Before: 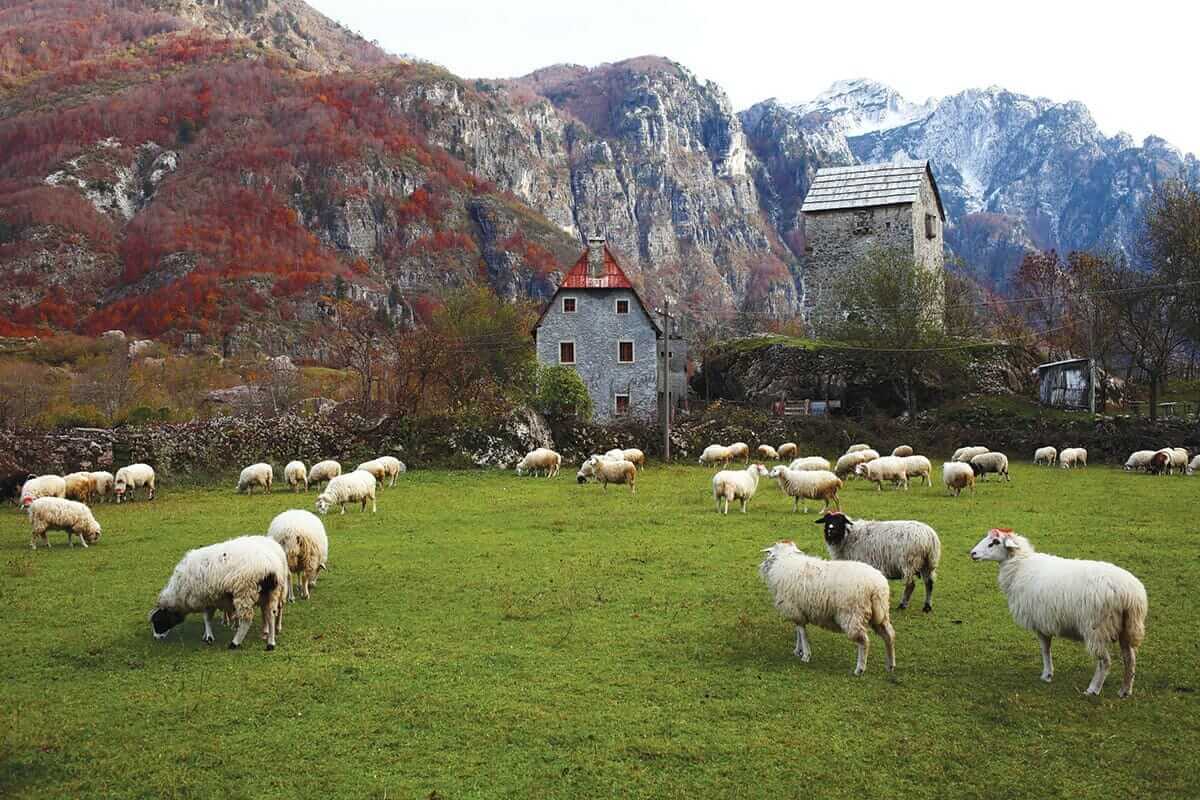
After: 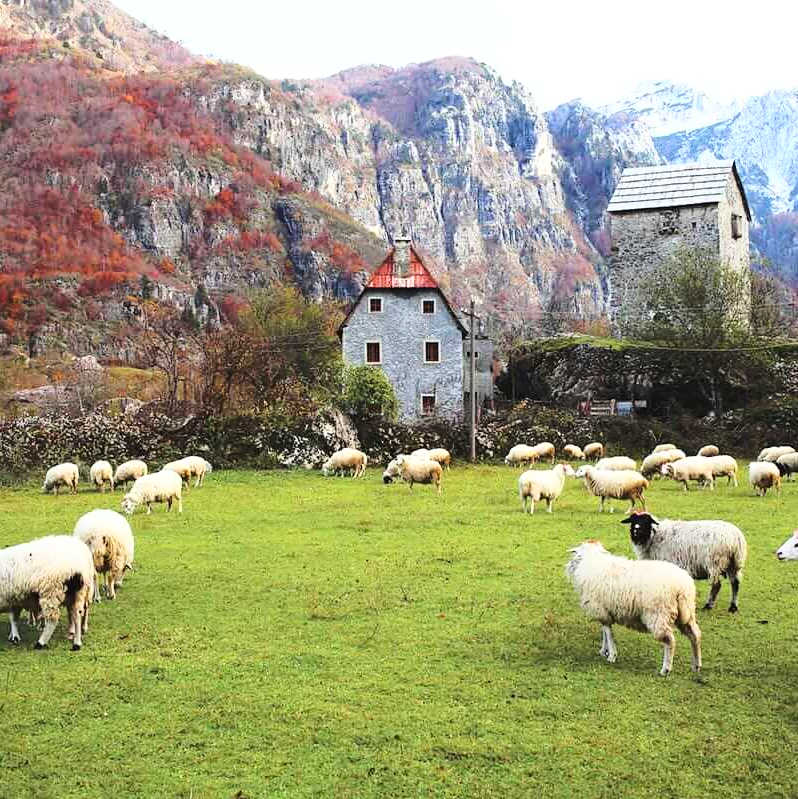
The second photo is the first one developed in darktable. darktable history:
crop and rotate: left 16.18%, right 17.313%
base curve: curves: ch0 [(0, 0) (0.032, 0.037) (0.105, 0.228) (0.435, 0.76) (0.856, 0.983) (1, 1)]
